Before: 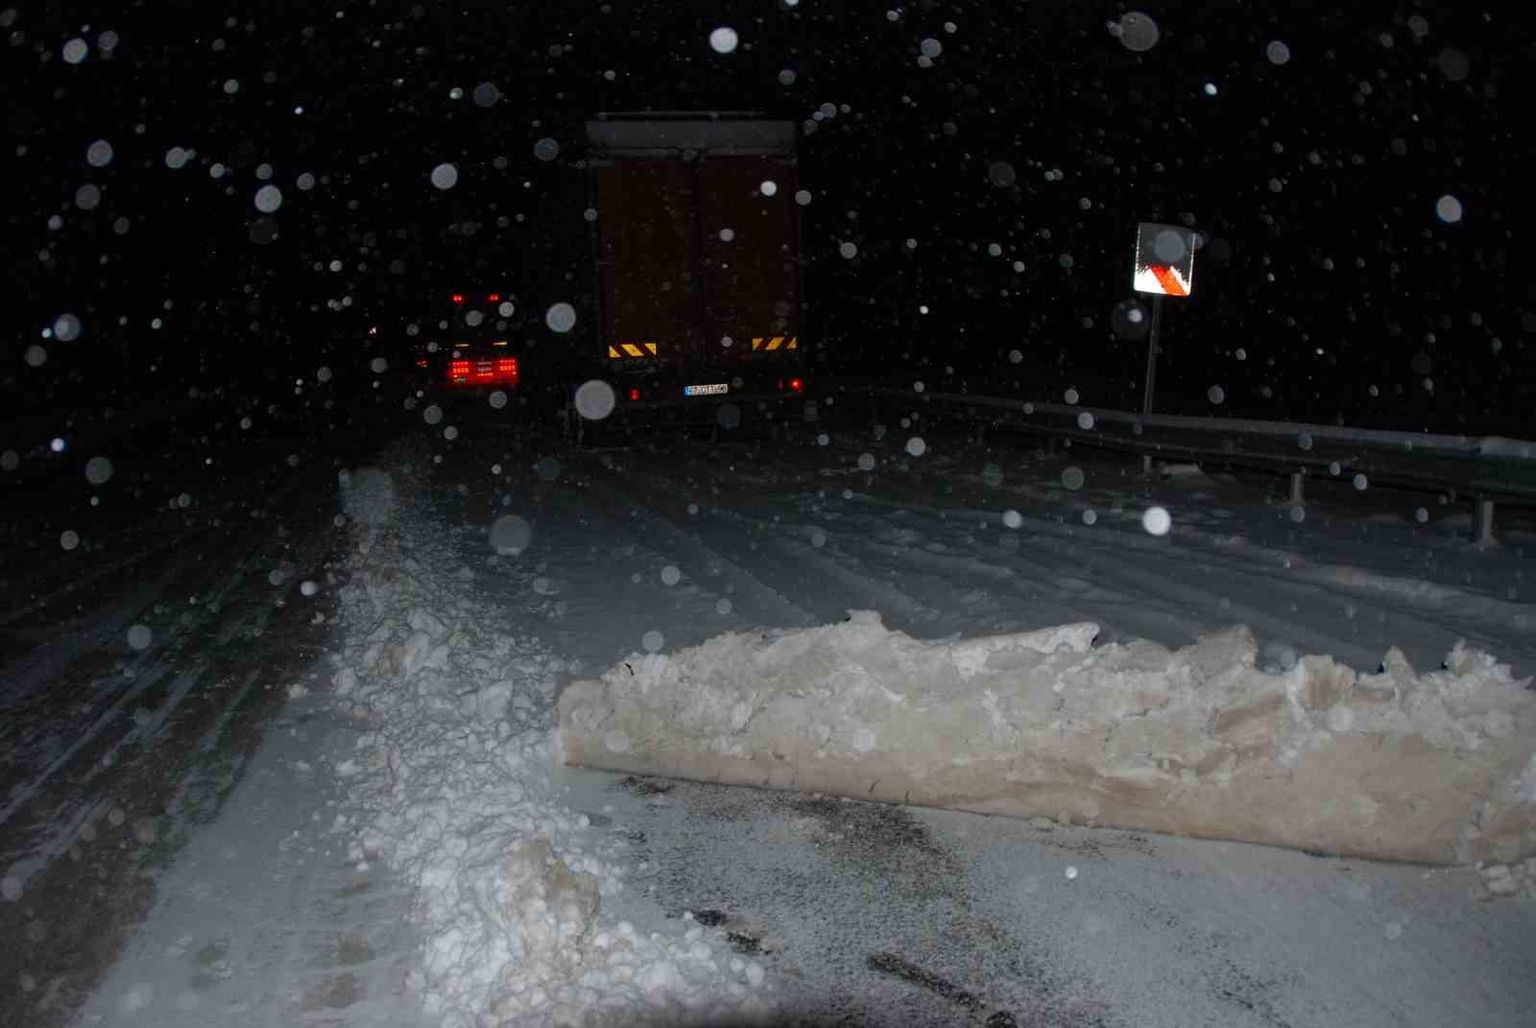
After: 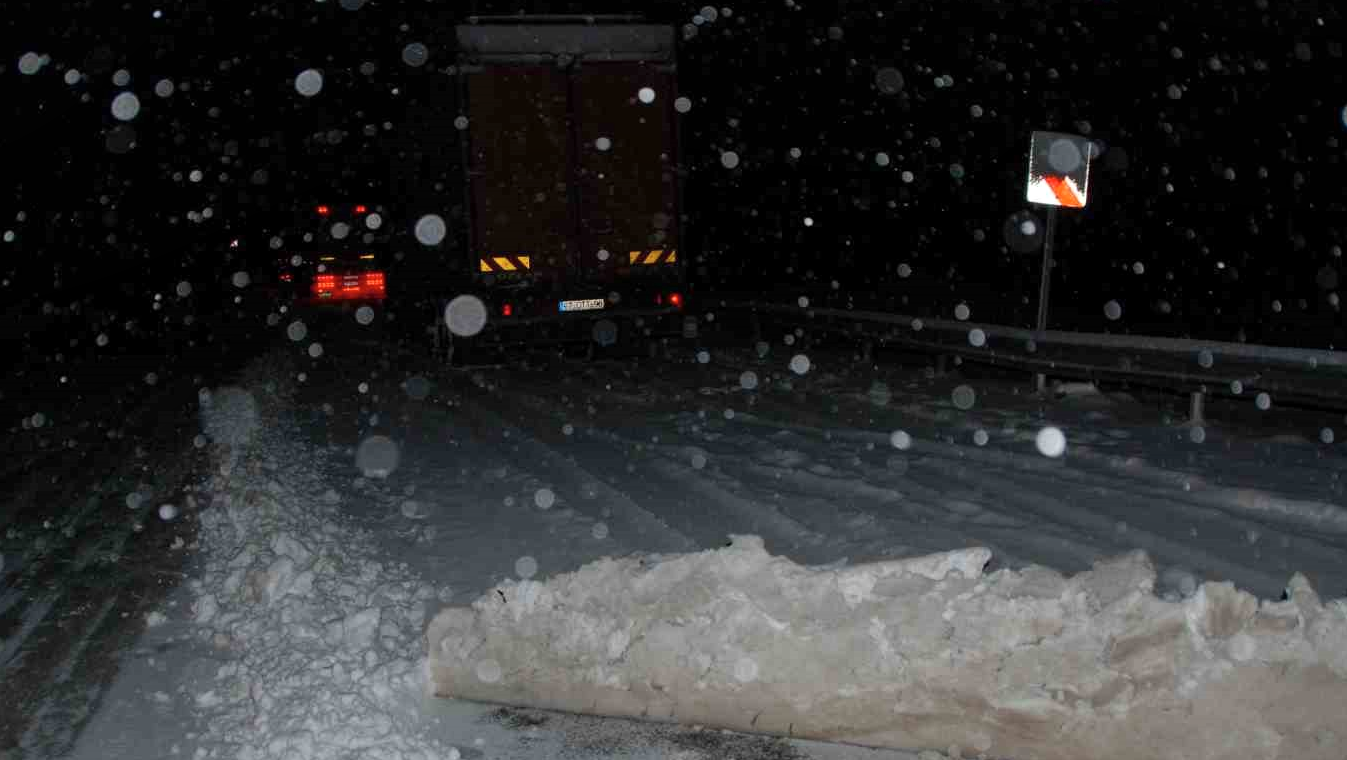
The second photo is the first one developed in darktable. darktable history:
crop and rotate: left 9.645%, top 9.472%, right 6.142%, bottom 19.553%
local contrast: highlights 102%, shadows 98%, detail 119%, midtone range 0.2
shadows and highlights: shadows 20.73, highlights -81.51, soften with gaussian
